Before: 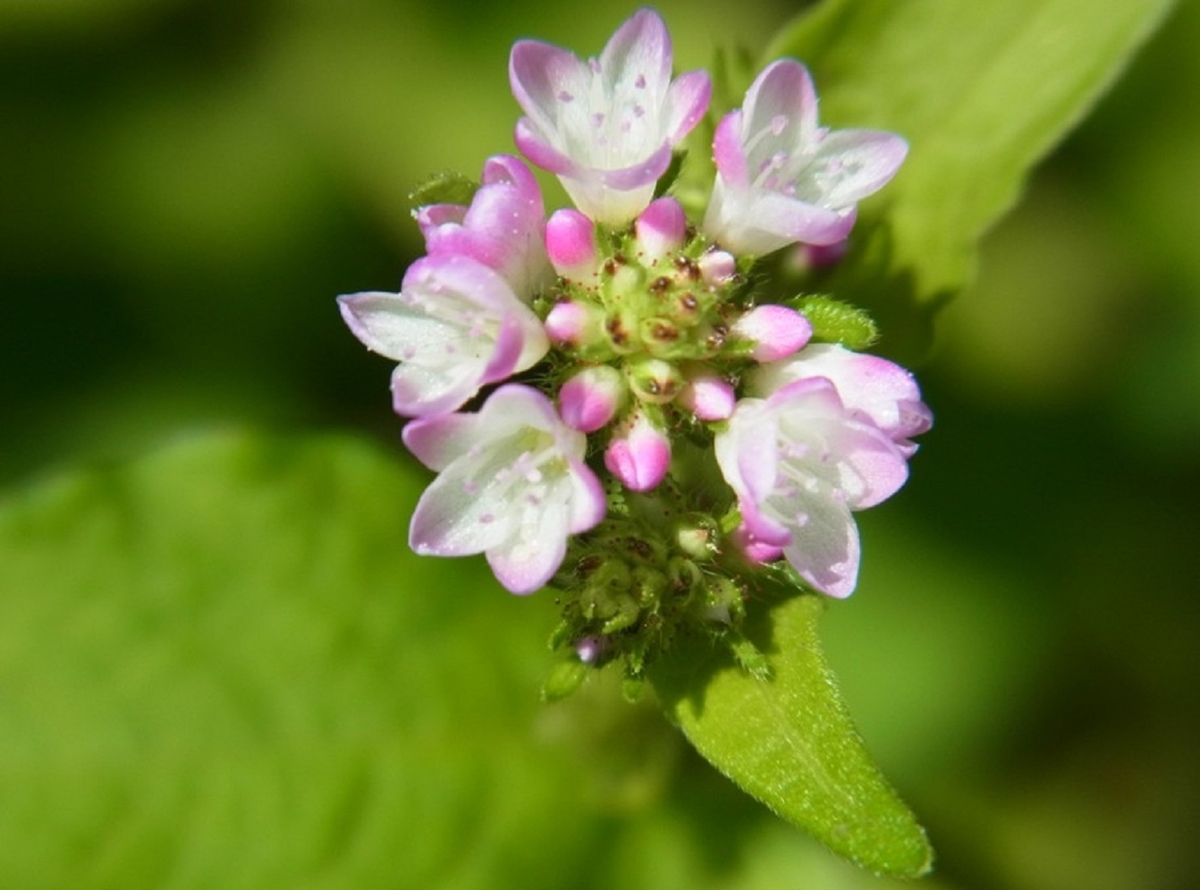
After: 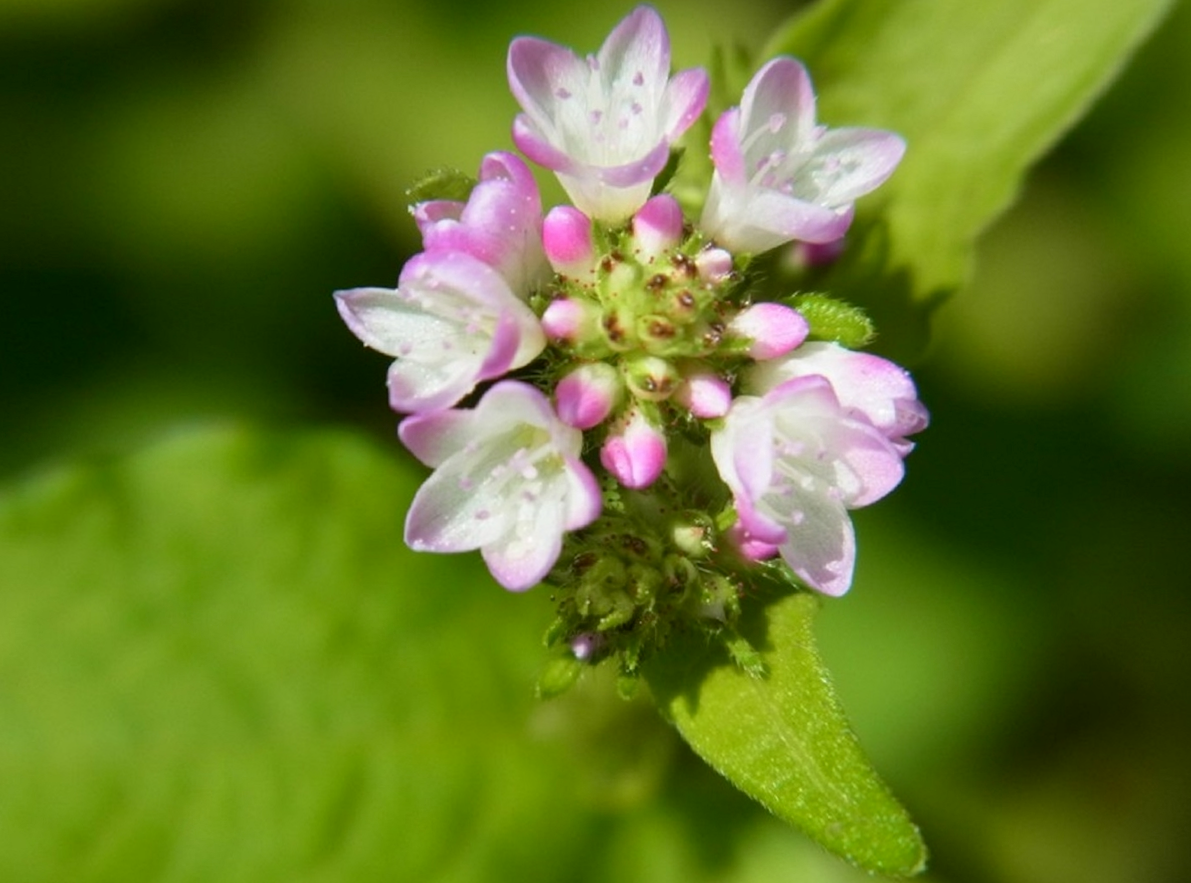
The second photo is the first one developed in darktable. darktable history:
crop and rotate: angle -0.297°
exposure: black level correction 0.002, compensate highlight preservation false
